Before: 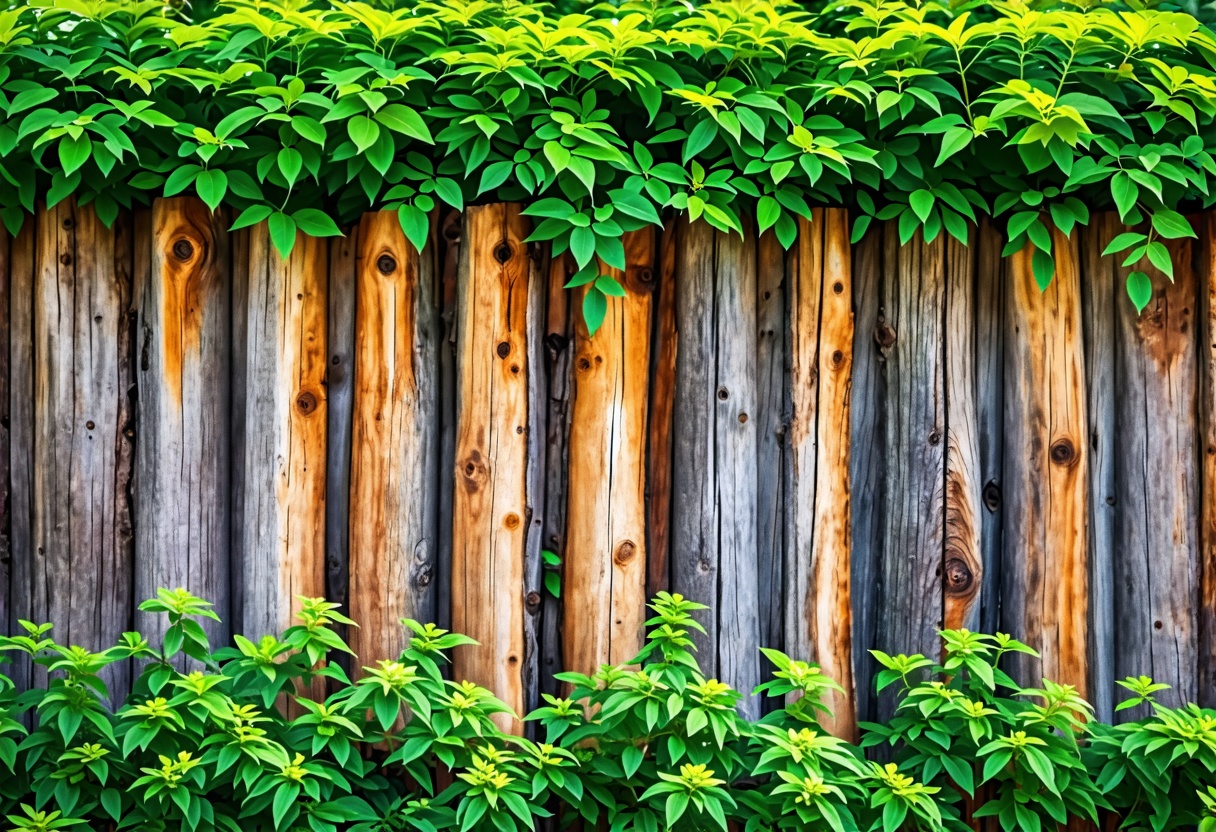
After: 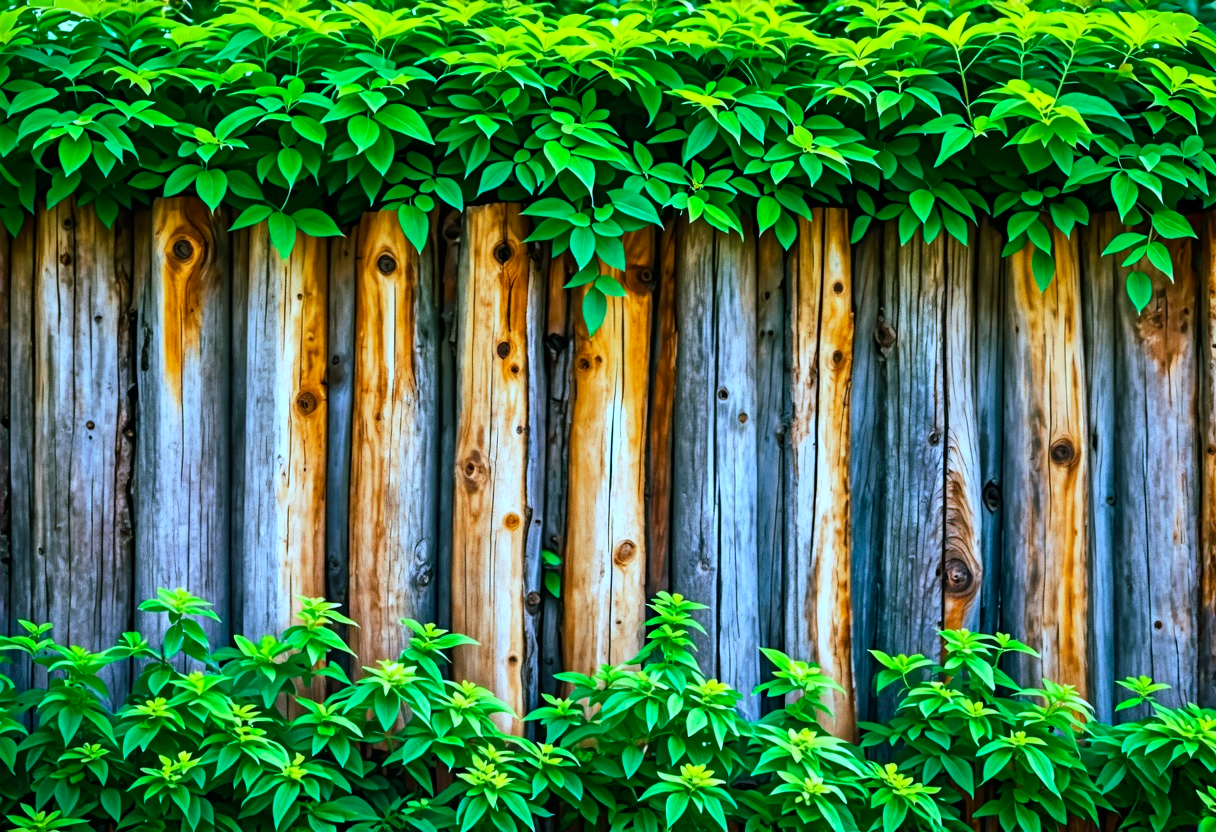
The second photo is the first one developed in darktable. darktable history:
color balance rgb: shadows lift › chroma 11.71%, shadows lift › hue 133.46°, highlights gain › chroma 4%, highlights gain › hue 200.2°, perceptual saturation grading › global saturation 18.05%
color calibration: output R [1.063, -0.012, -0.003, 0], output B [-0.079, 0.047, 1, 0], illuminant custom, x 0.389, y 0.387, temperature 3838.64 K
